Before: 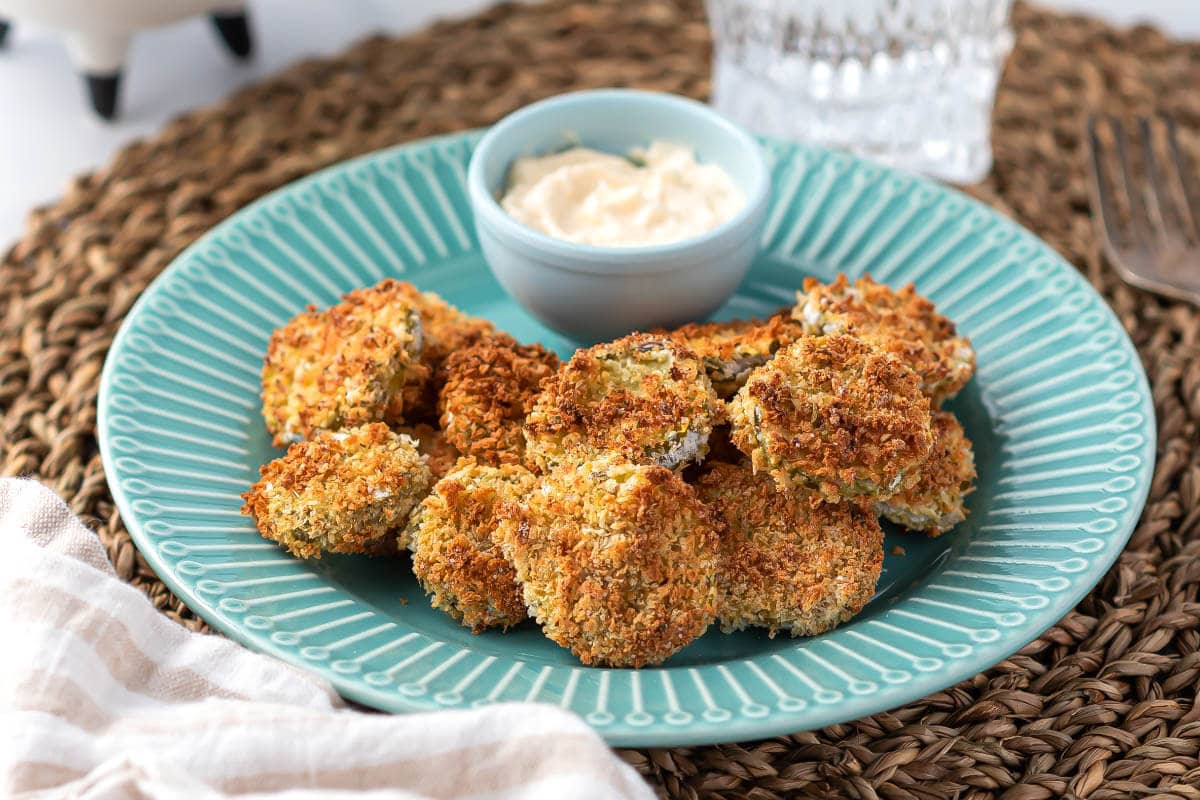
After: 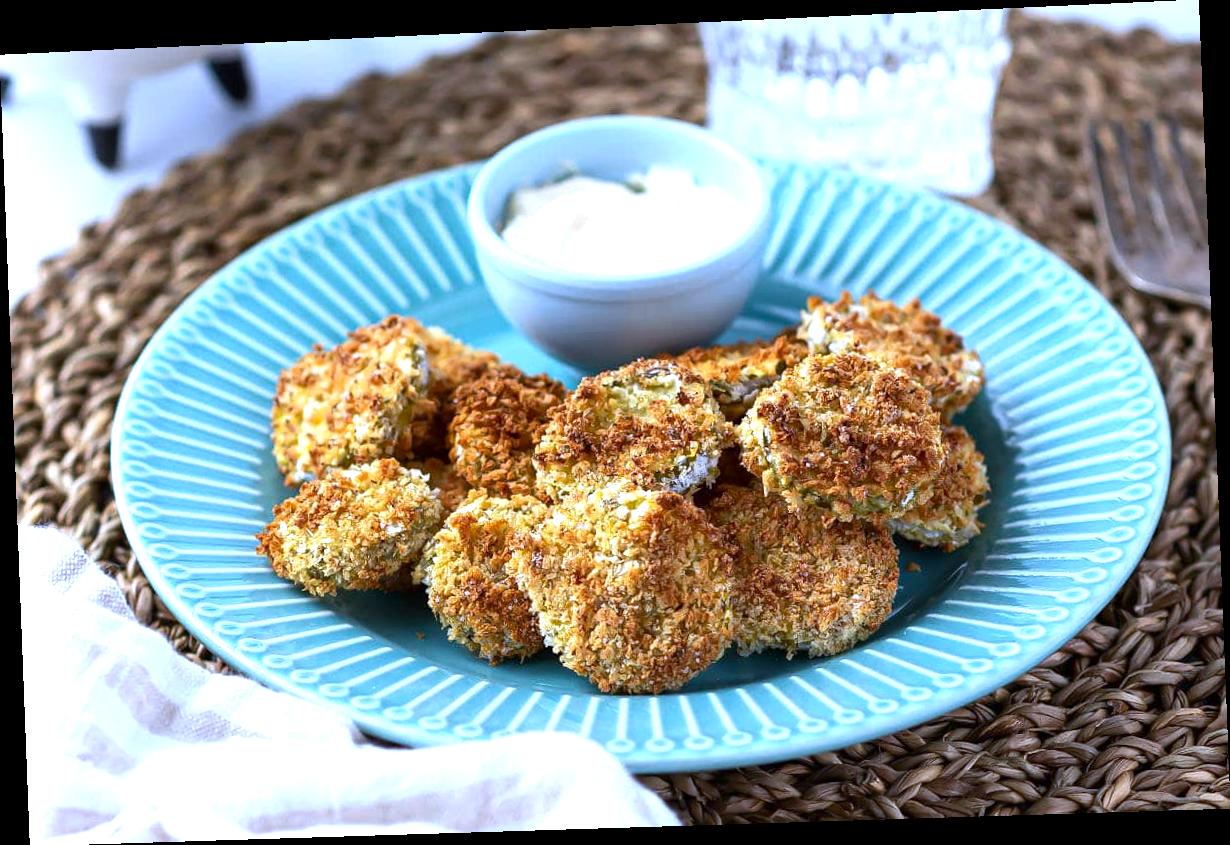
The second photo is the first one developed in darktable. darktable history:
exposure: exposure 0.657 EV, compensate highlight preservation false
white balance: red 0.871, blue 1.249
contrast brightness saturation: brightness -0.09
tone equalizer: on, module defaults
rotate and perspective: rotation -2.22°, lens shift (horizontal) -0.022, automatic cropping off
